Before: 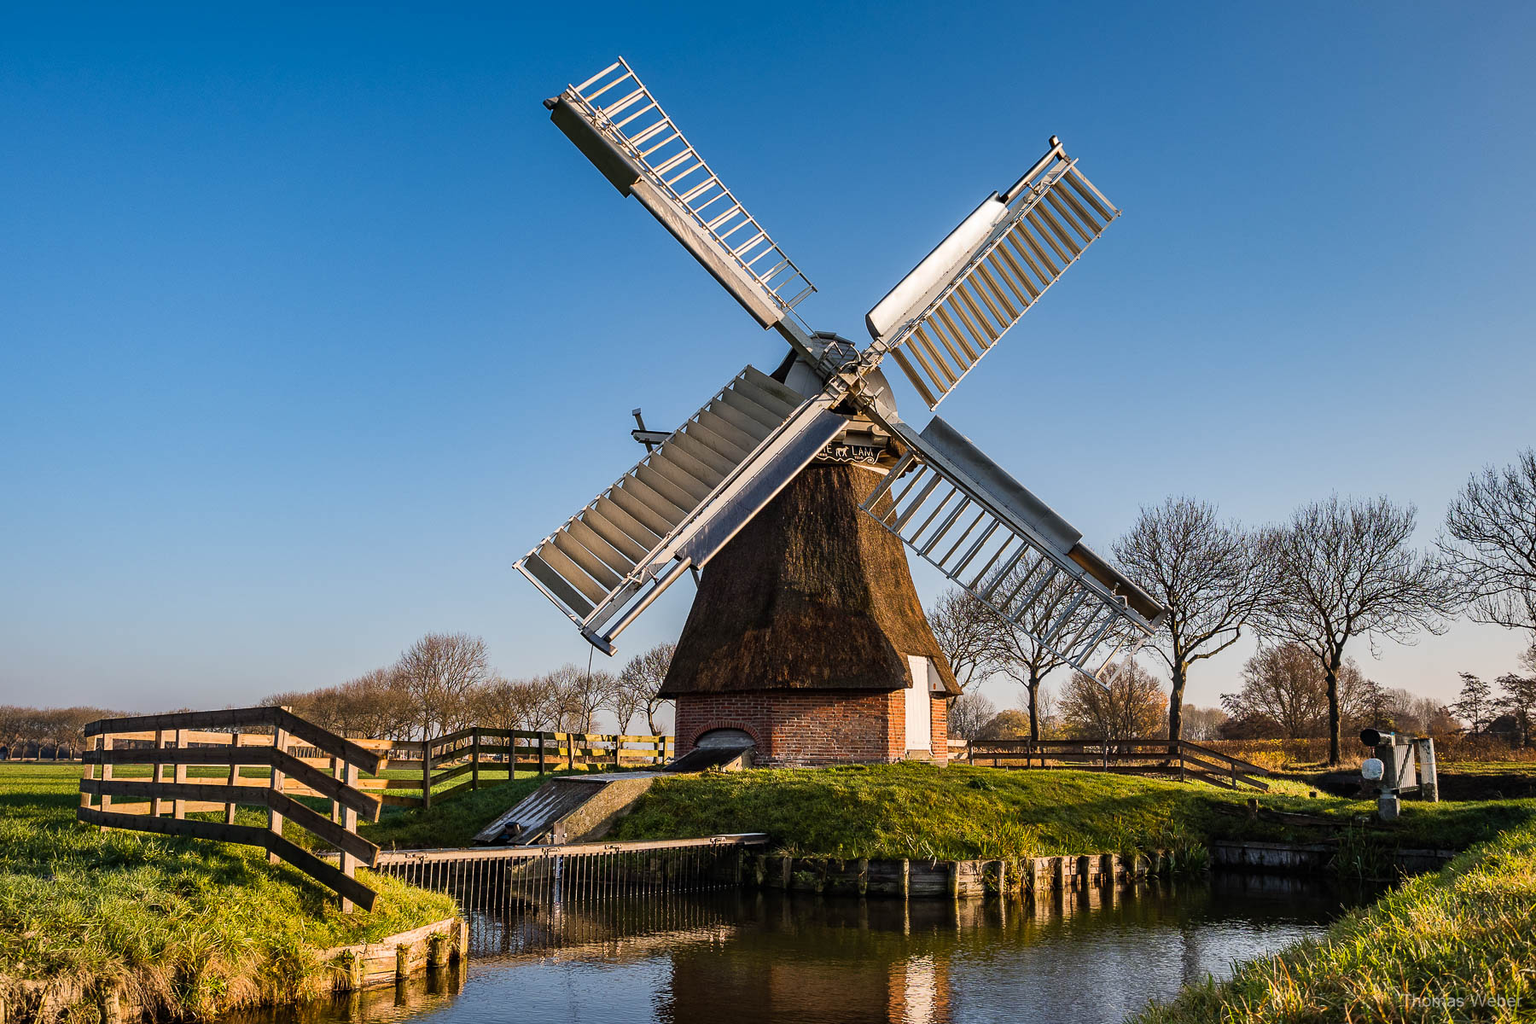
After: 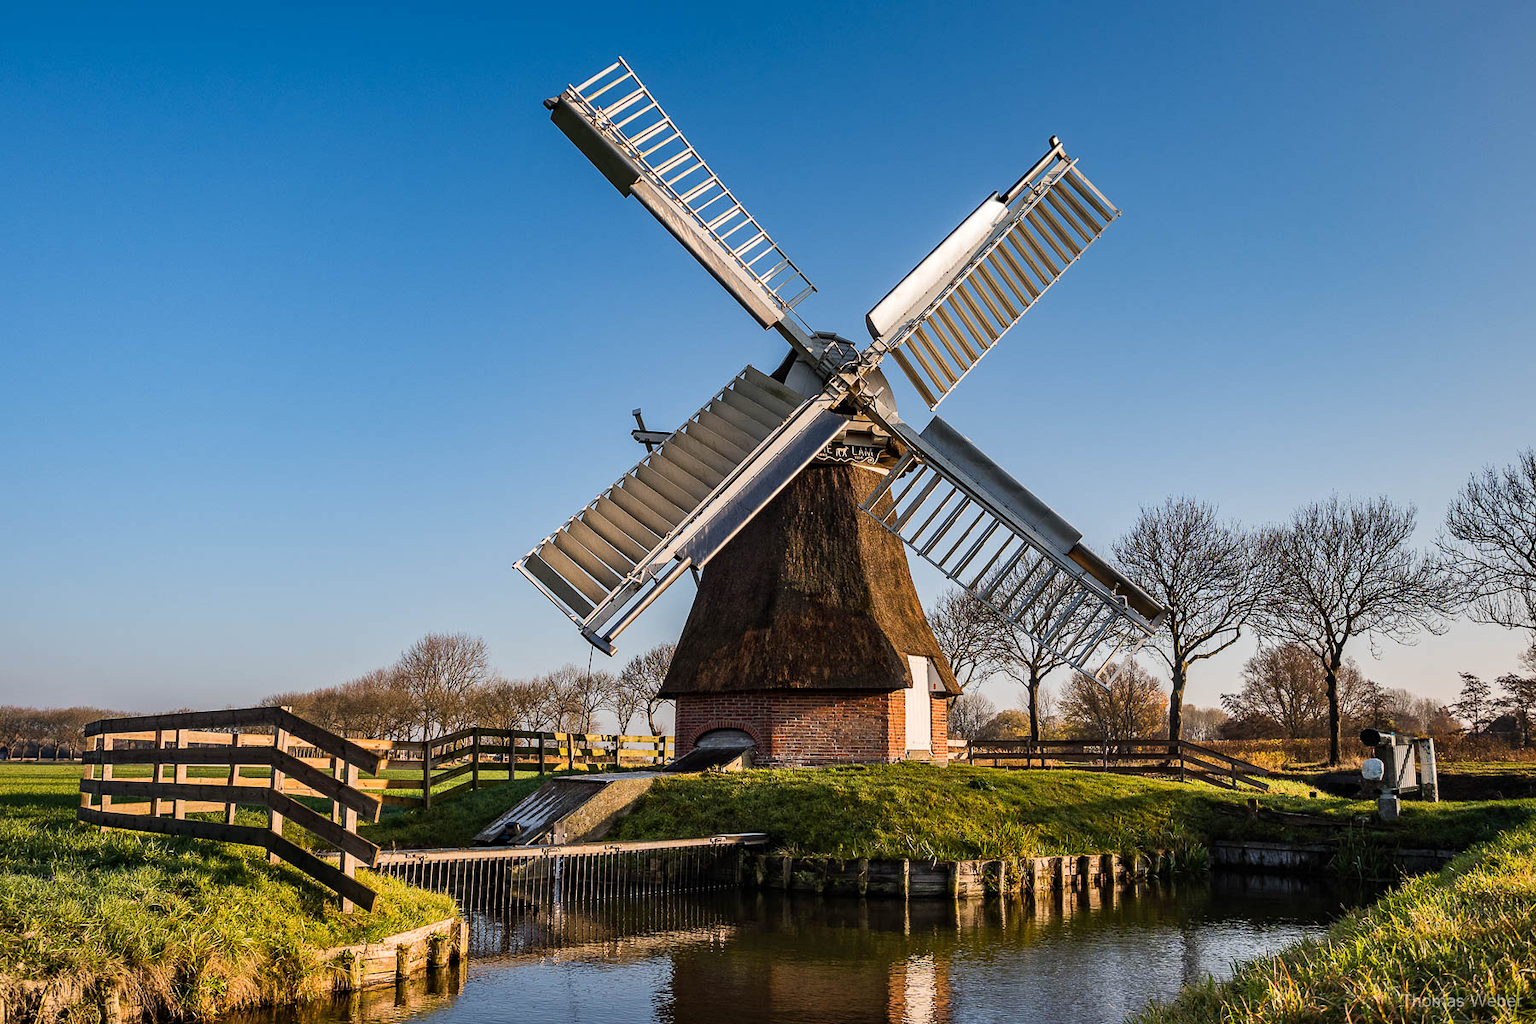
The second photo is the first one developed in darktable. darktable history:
contrast equalizer: octaves 7, y [[0.5, 0.501, 0.532, 0.538, 0.54, 0.541], [0.5 ×6], [0.5 ×6], [0 ×6], [0 ×6]], mix 0.306
